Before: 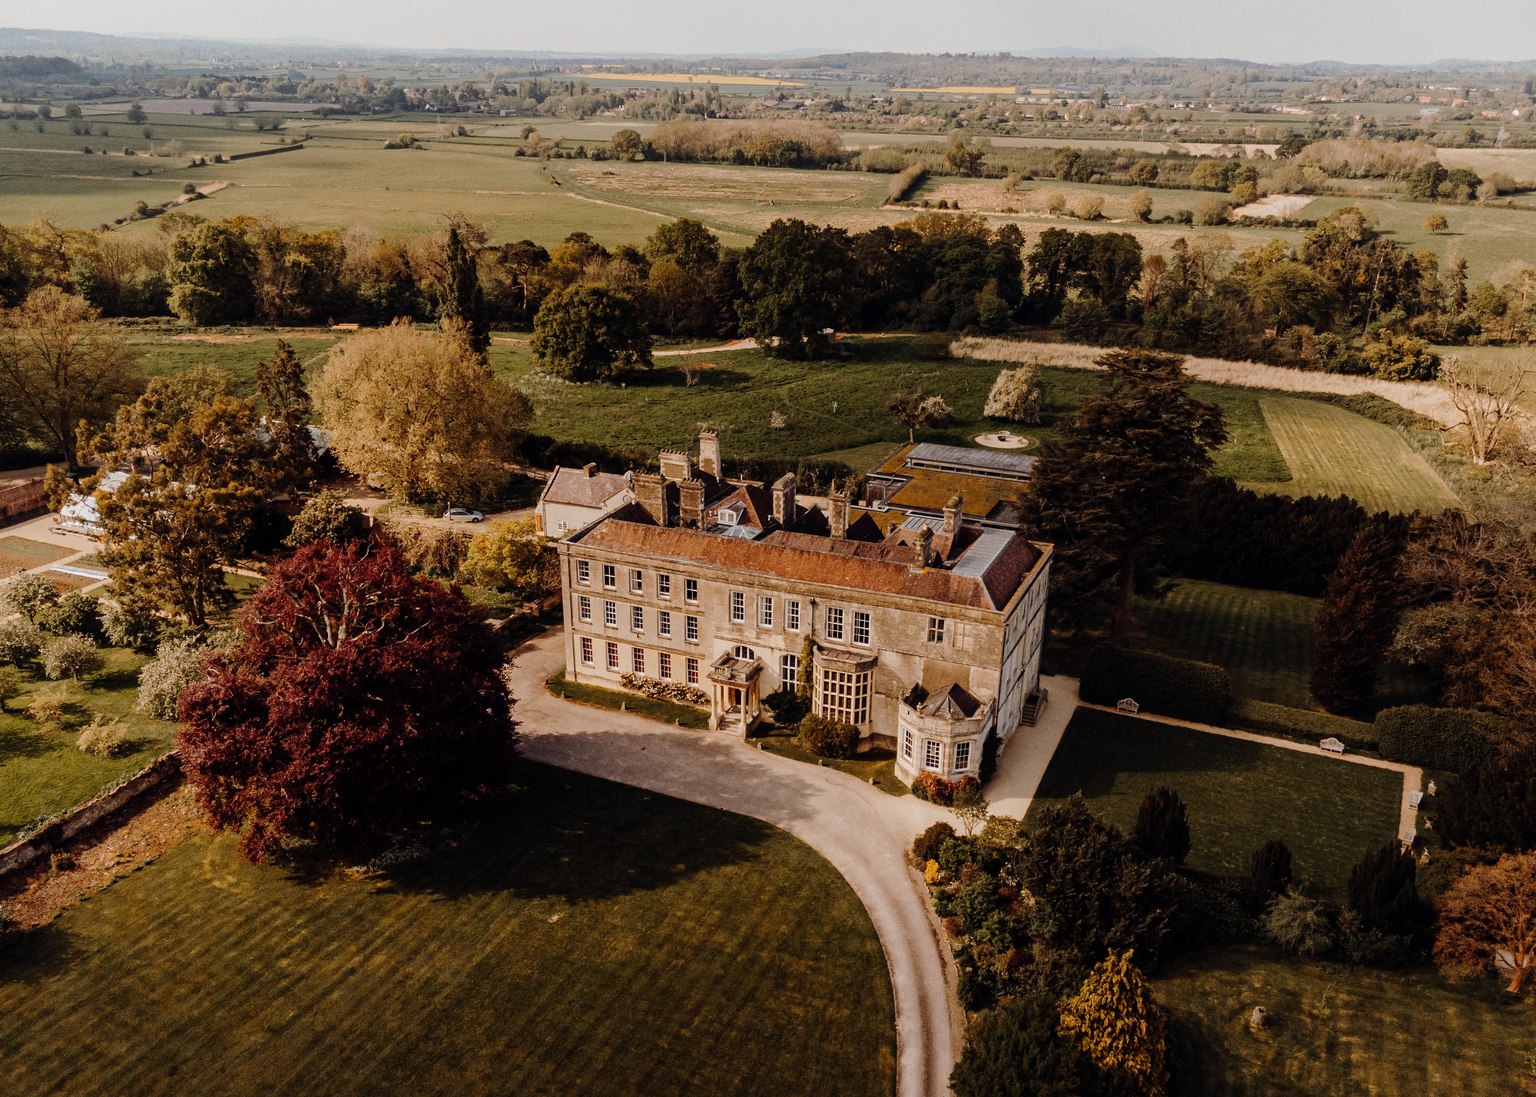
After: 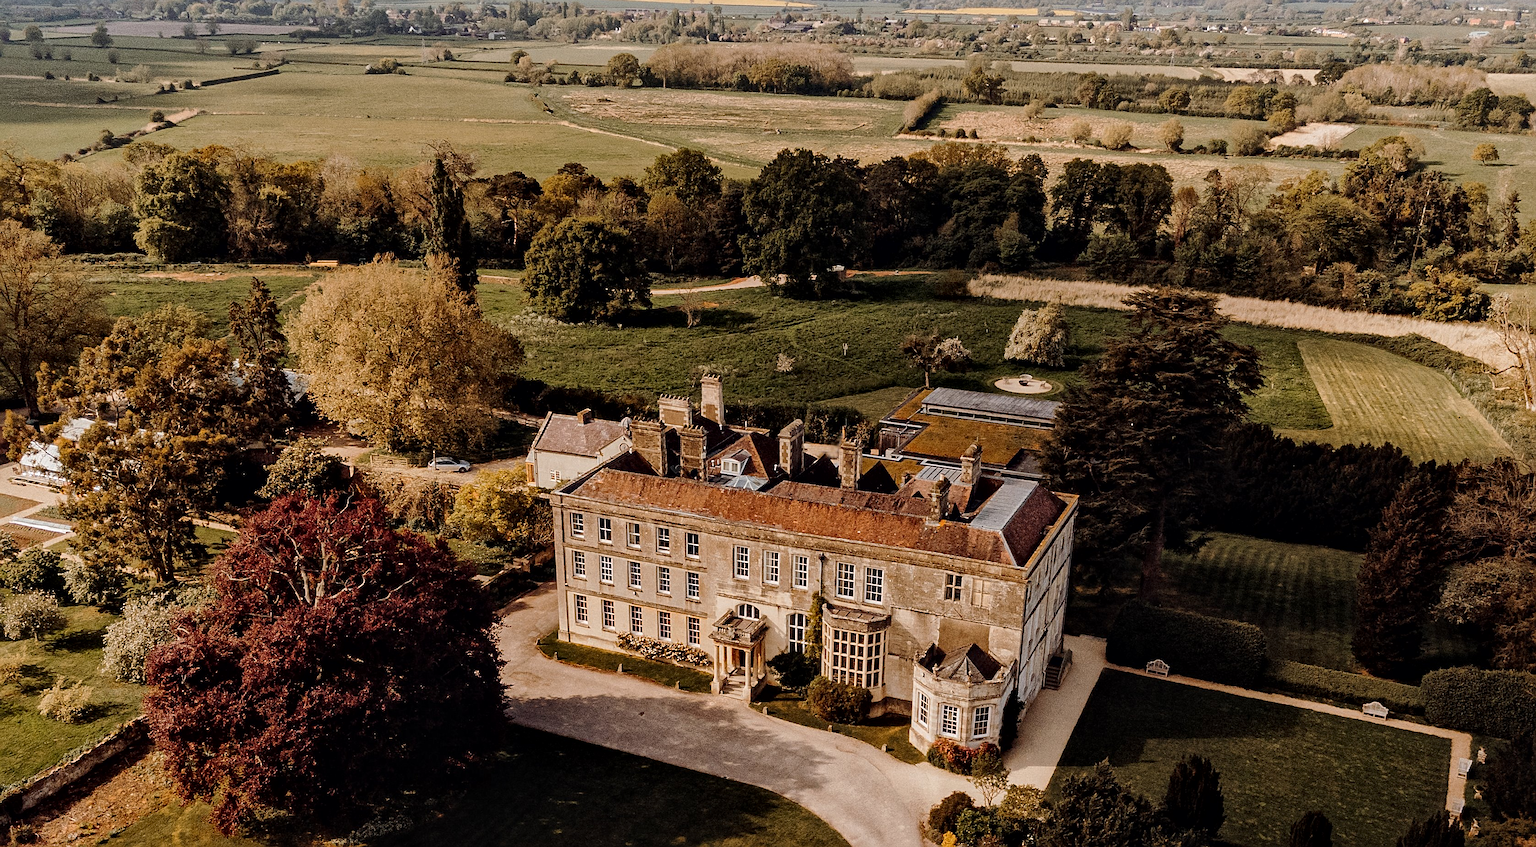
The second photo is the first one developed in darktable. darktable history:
crop: left 2.737%, top 7.287%, right 3.421%, bottom 20.179%
sharpen: on, module defaults
local contrast: mode bilateral grid, contrast 20, coarseness 50, detail 150%, midtone range 0.2
exposure: black level correction 0, compensate exposure bias true, compensate highlight preservation false
